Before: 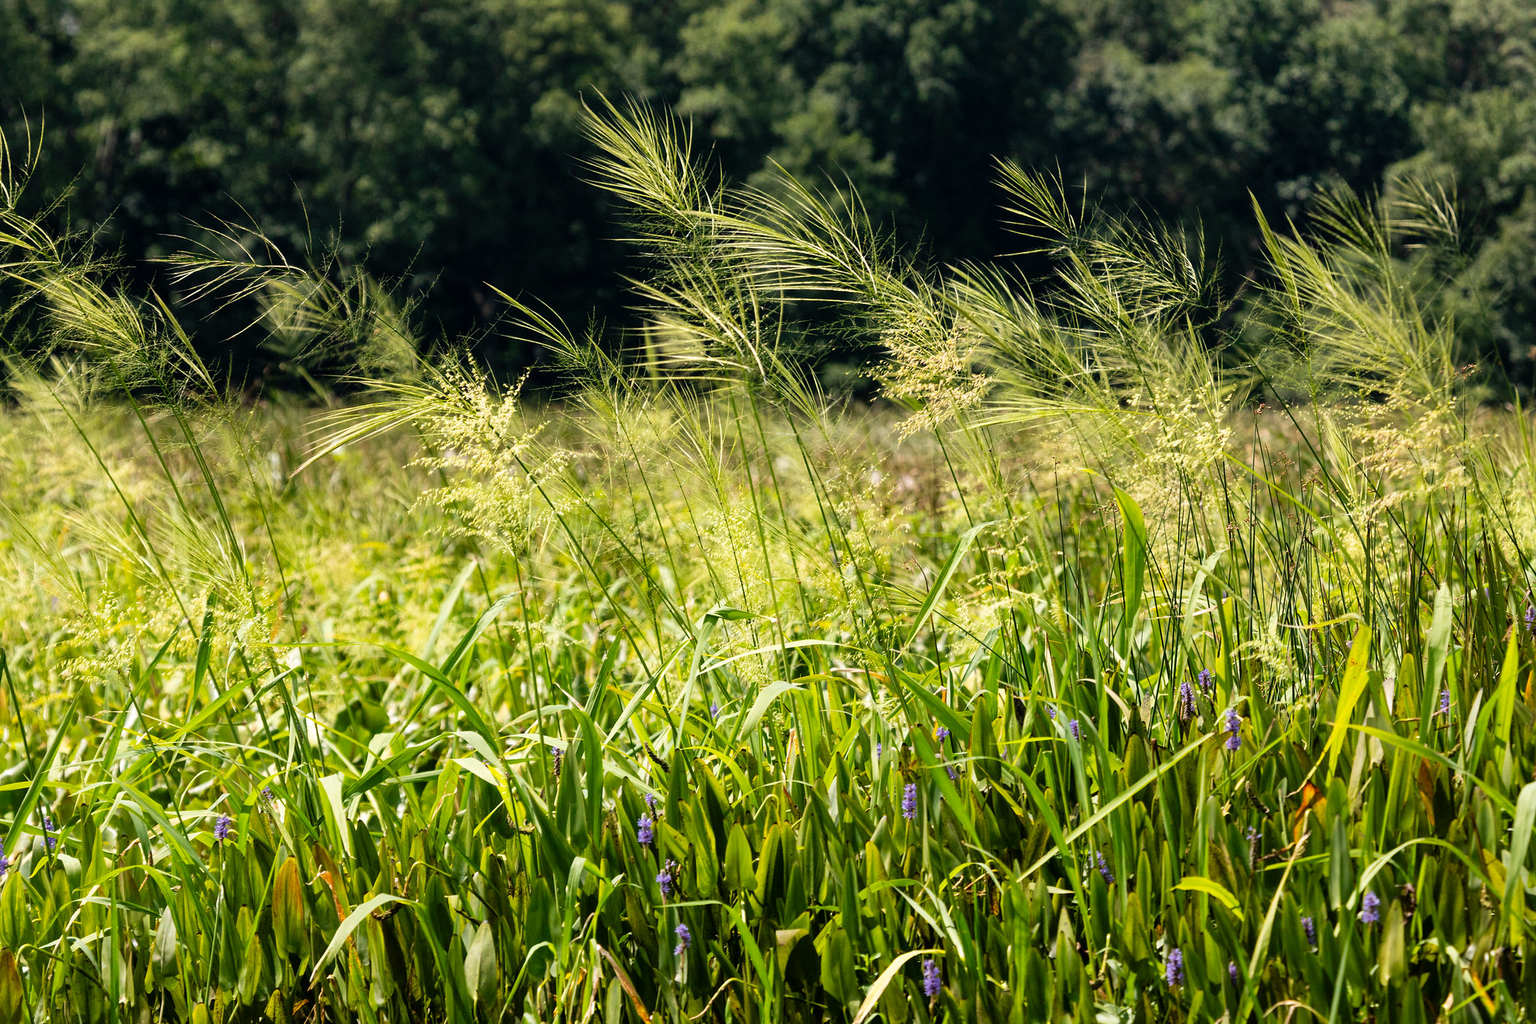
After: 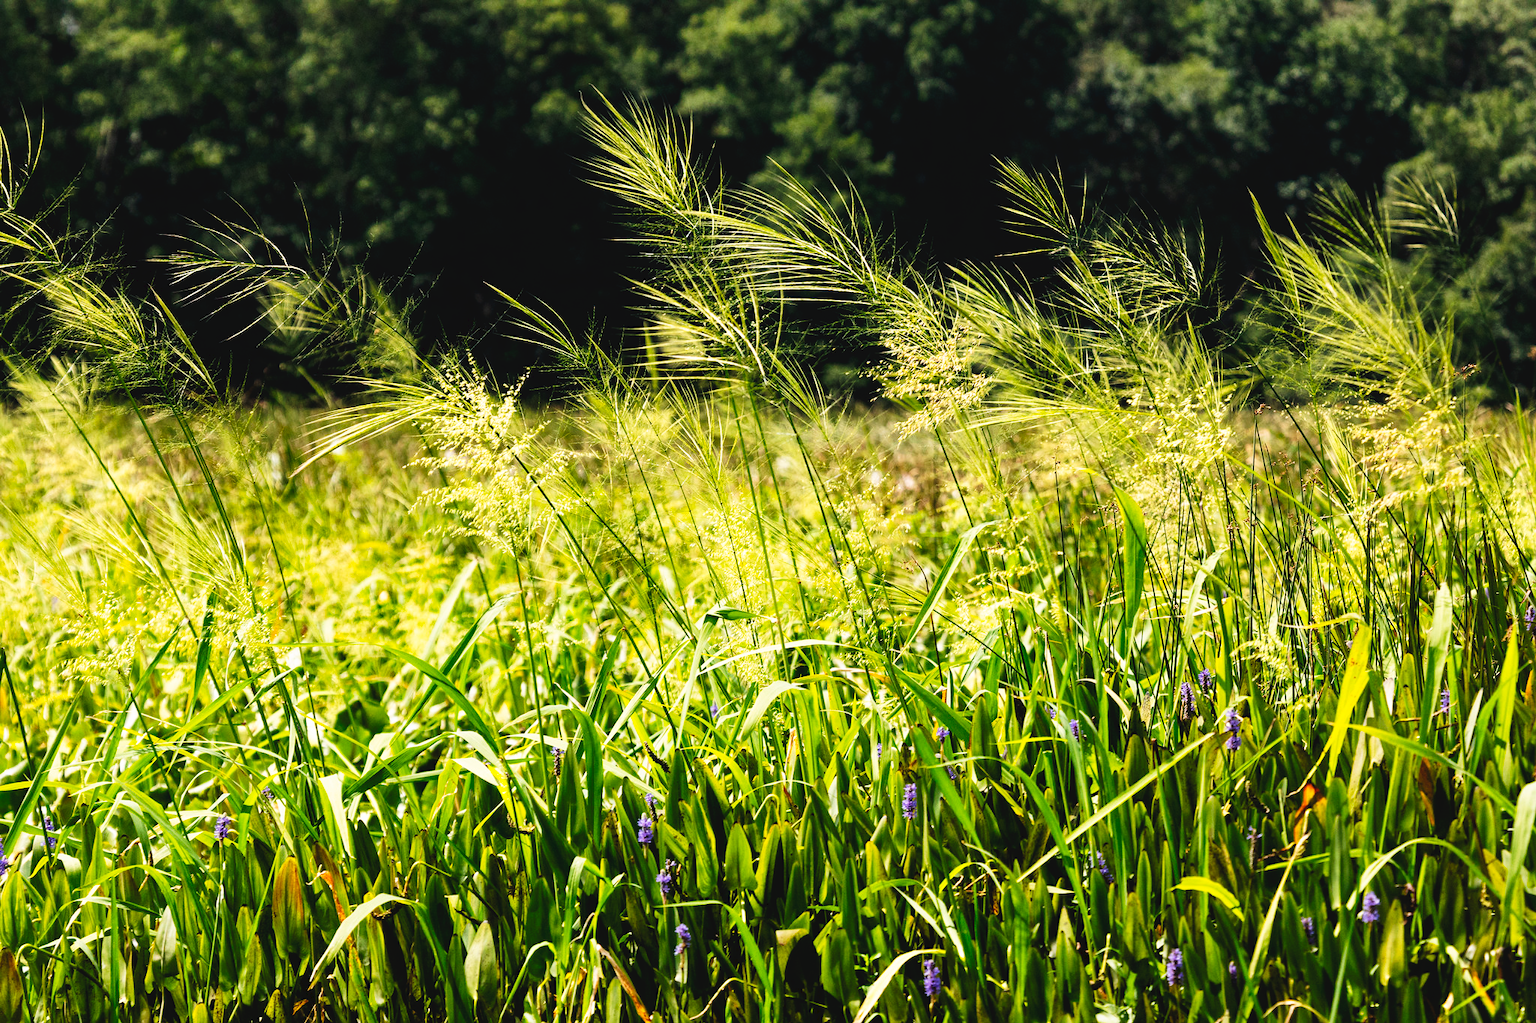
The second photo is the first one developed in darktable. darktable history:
tone curve: curves: ch0 [(0, 0) (0.003, 0.047) (0.011, 0.047) (0.025, 0.049) (0.044, 0.051) (0.069, 0.055) (0.1, 0.066) (0.136, 0.089) (0.177, 0.12) (0.224, 0.155) (0.277, 0.205) (0.335, 0.281) (0.399, 0.37) (0.468, 0.47) (0.543, 0.574) (0.623, 0.687) (0.709, 0.801) (0.801, 0.89) (0.898, 0.963) (1, 1)], preserve colors none
